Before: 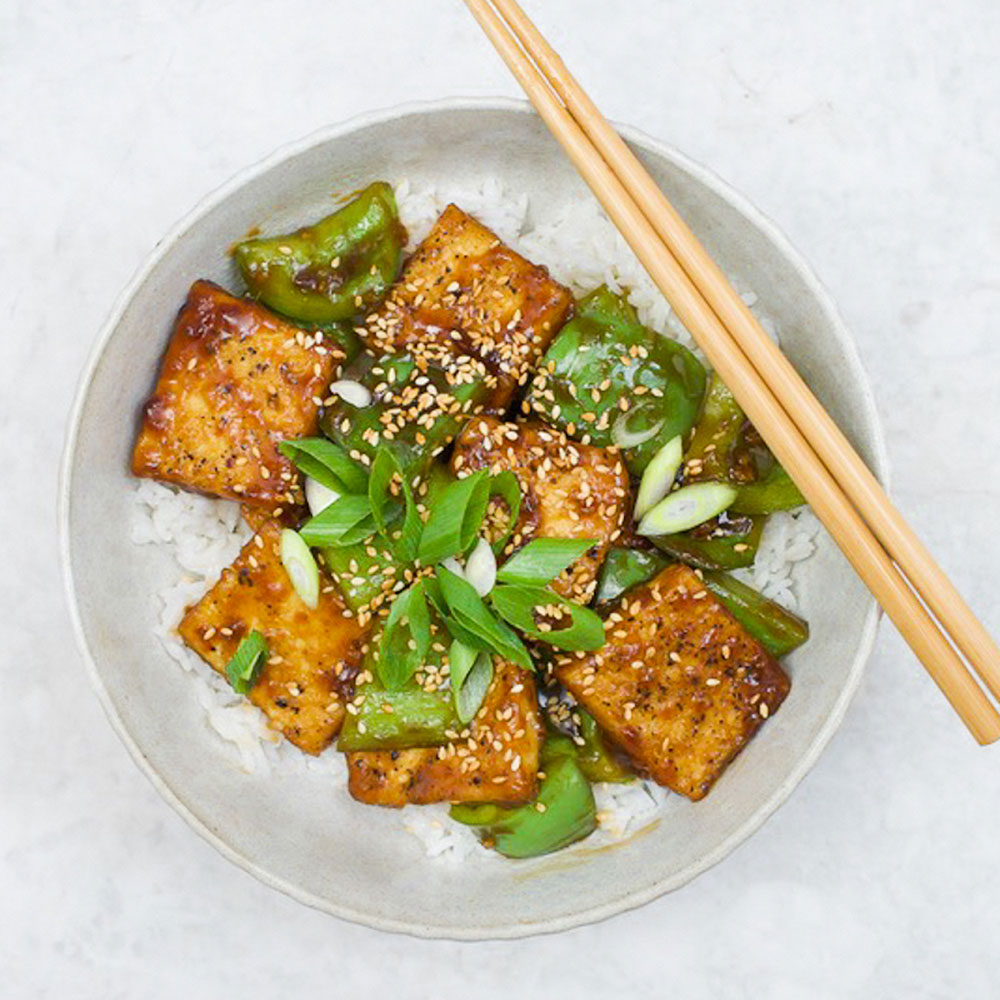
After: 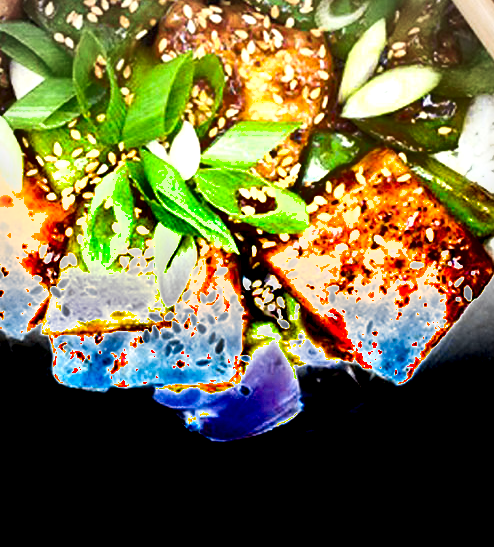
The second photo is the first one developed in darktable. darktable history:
graduated density: density -3.9 EV
shadows and highlights: soften with gaussian
crop: left 29.672%, top 41.786%, right 20.851%, bottom 3.487%
vignetting: fall-off radius 45%, brightness -0.33
exposure: exposure 0.999 EV, compensate highlight preservation false
